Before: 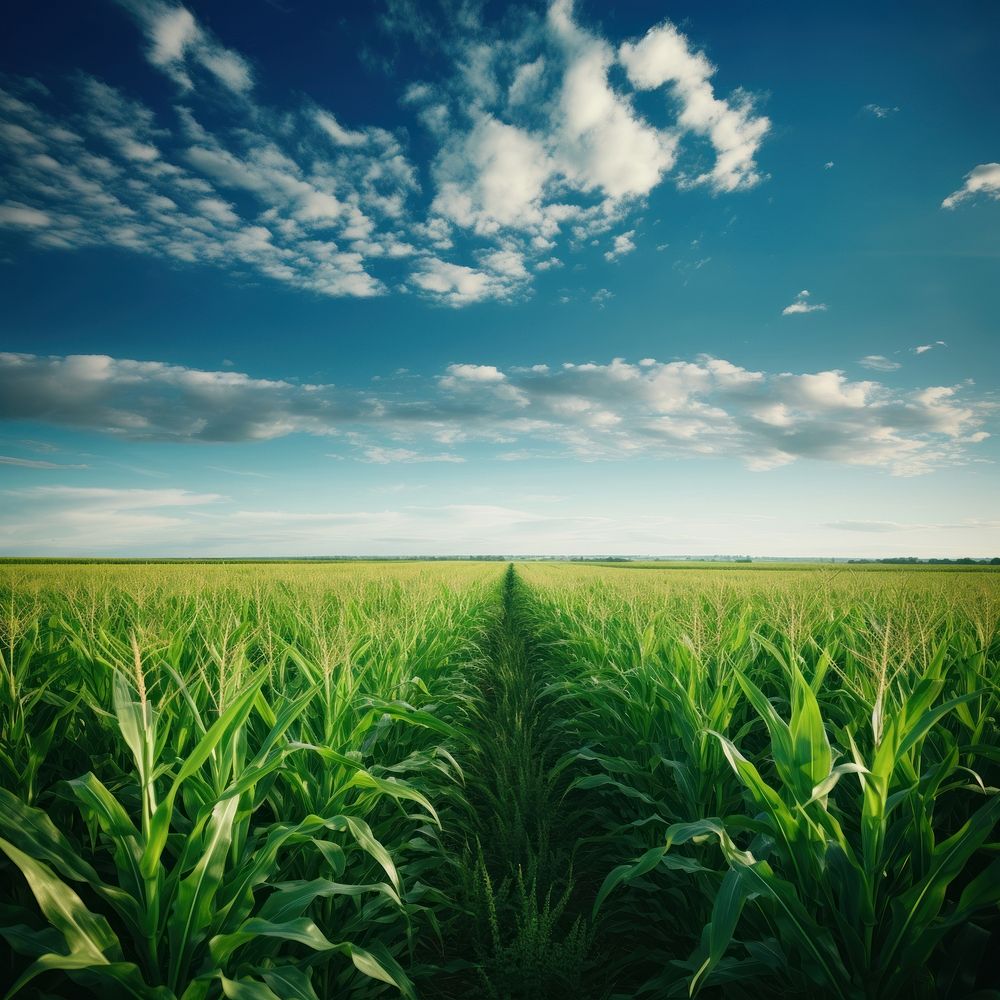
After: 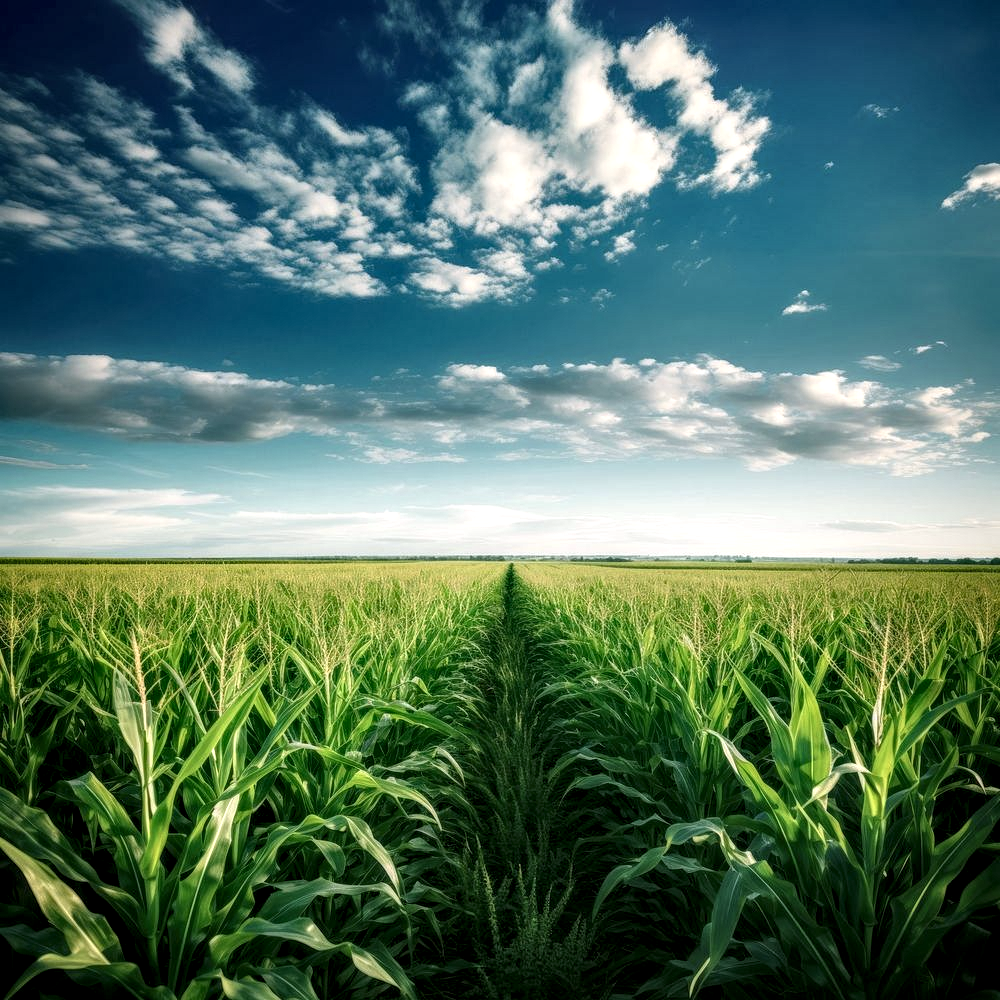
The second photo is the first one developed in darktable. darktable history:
color correction: highlights a* 3.12, highlights b* -1.55, shadows a* -0.101, shadows b* 2.52, saturation 0.98
local contrast: highlights 0%, shadows 0%, detail 182%
